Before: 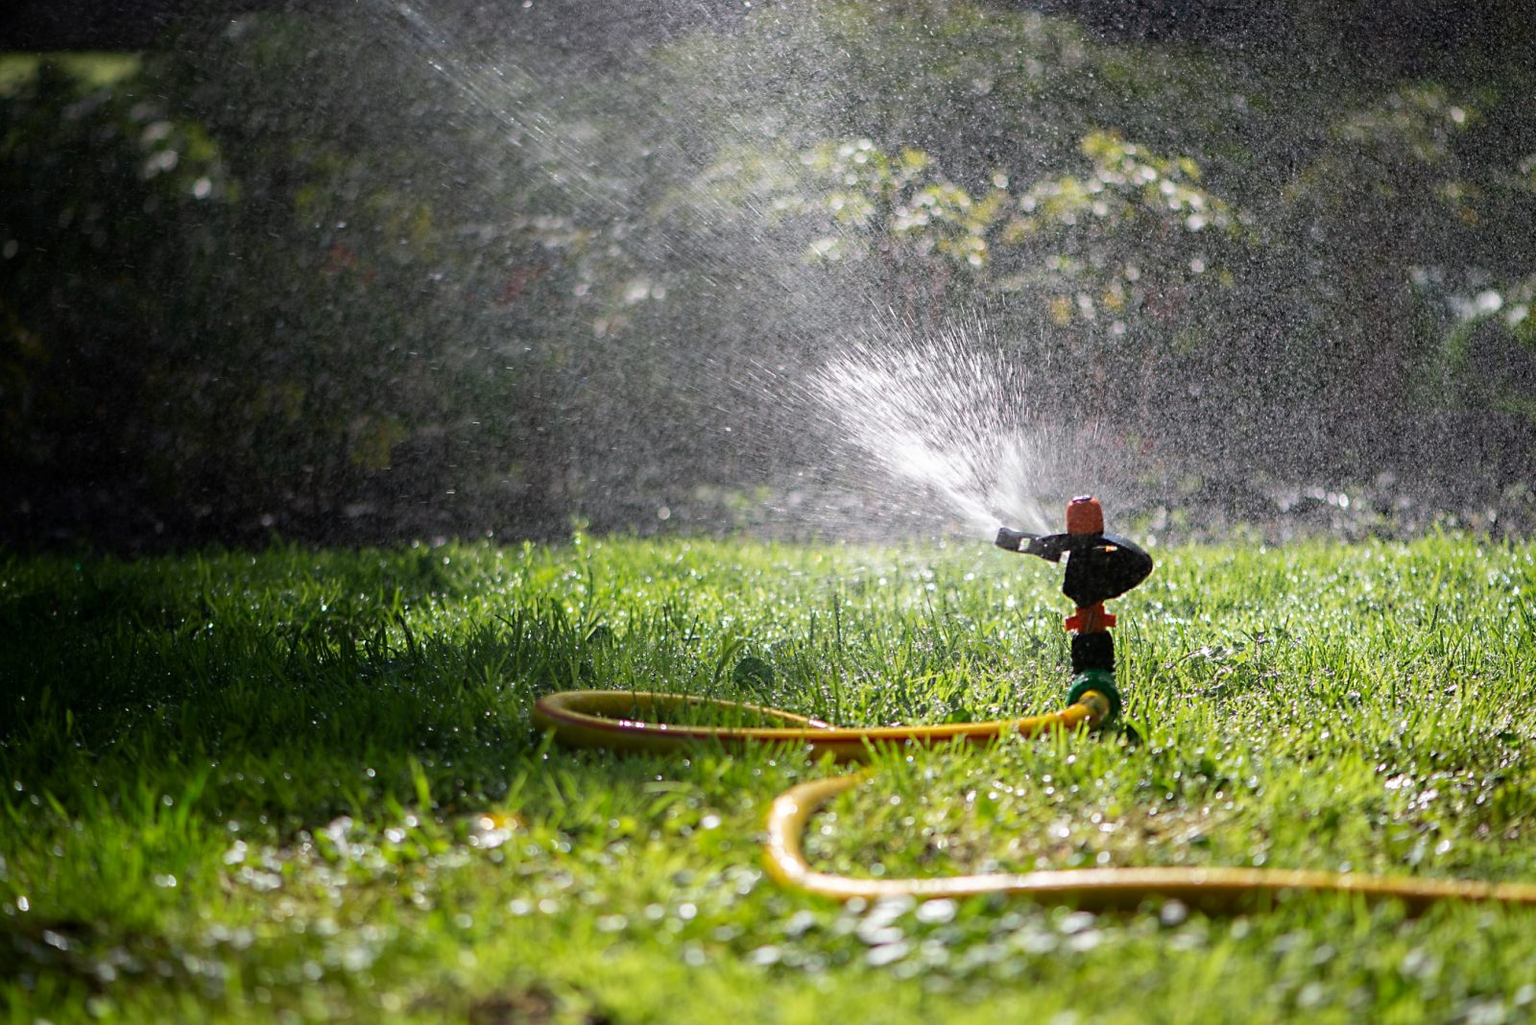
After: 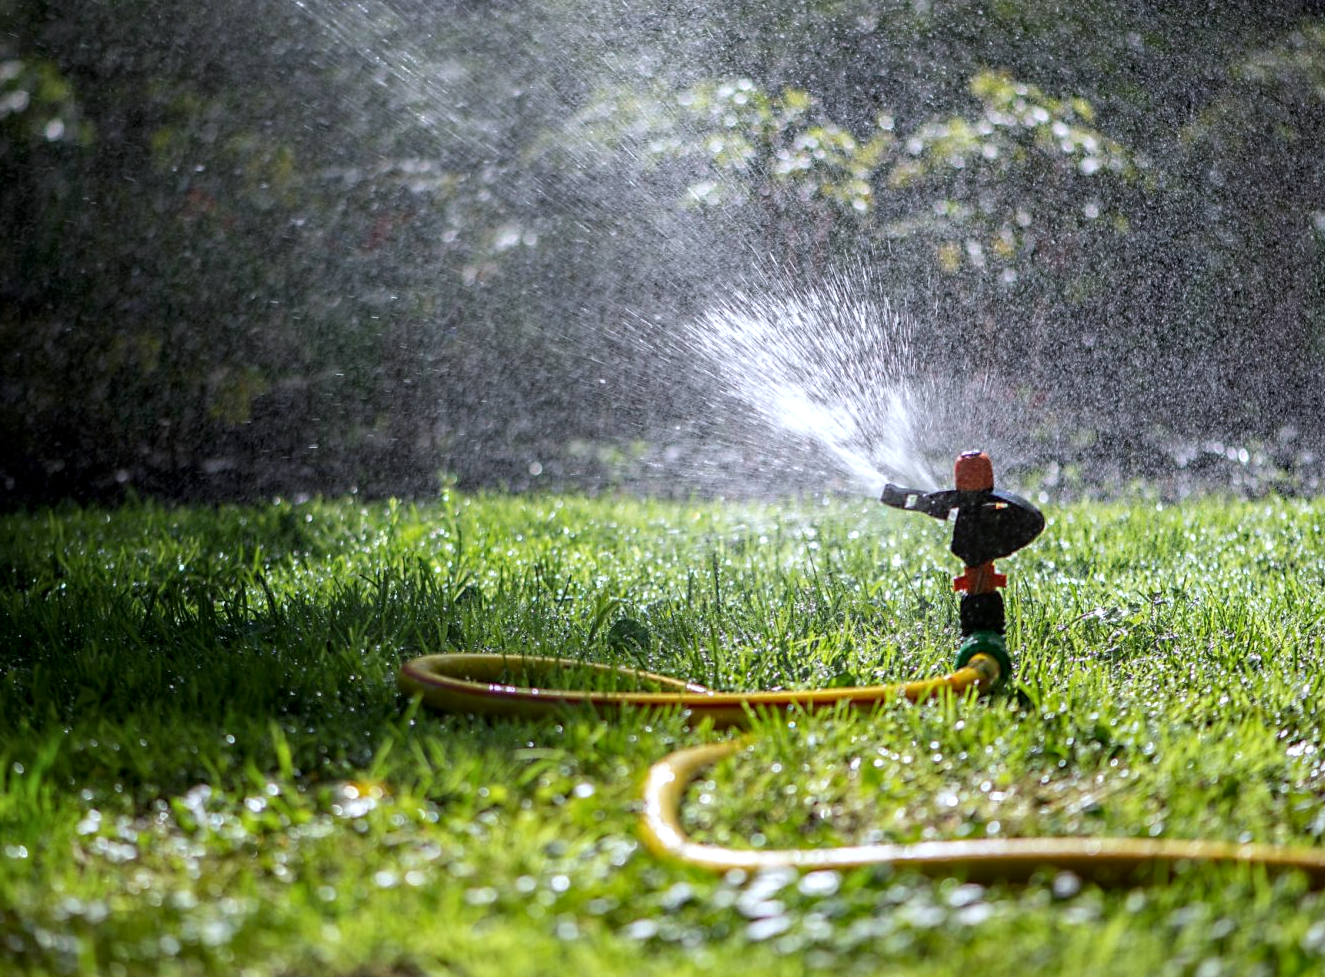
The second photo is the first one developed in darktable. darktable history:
crop: left 9.807%, top 6.259%, right 7.334%, bottom 2.177%
local contrast: detail 130%
white balance: red 0.954, blue 1.079
